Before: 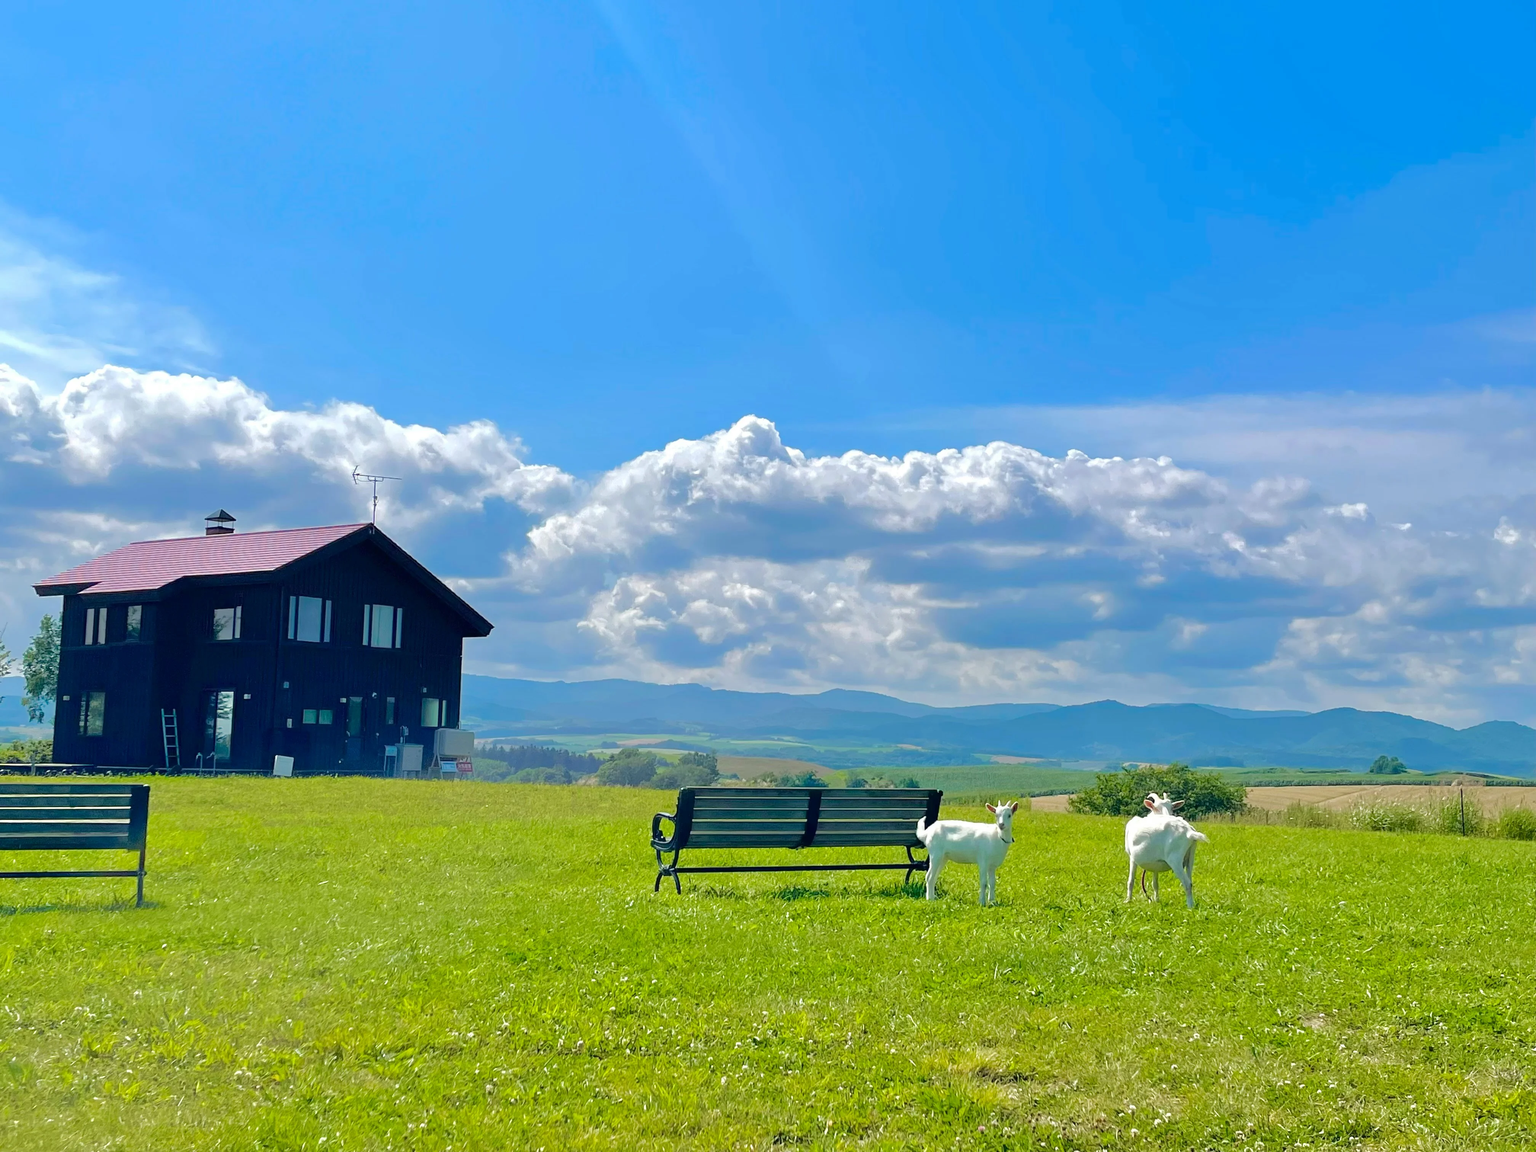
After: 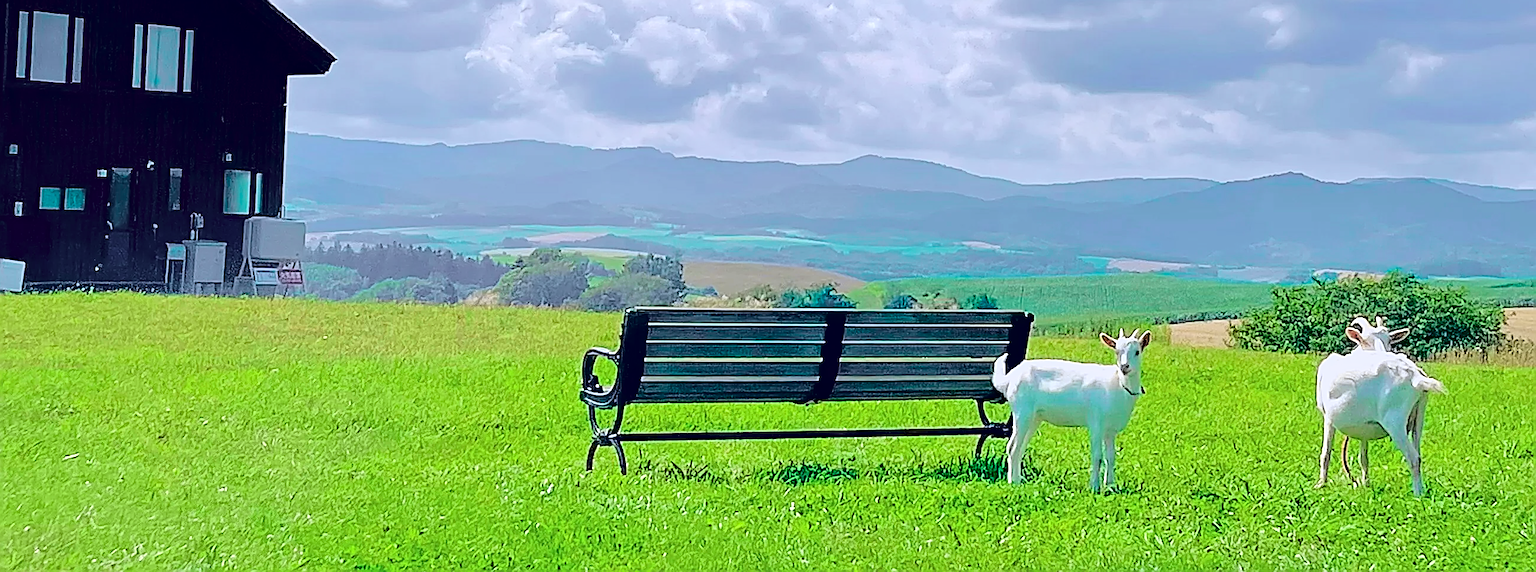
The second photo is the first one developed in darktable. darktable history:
tone curve: curves: ch0 [(0.003, 0.003) (0.104, 0.026) (0.236, 0.181) (0.401, 0.443) (0.495, 0.55) (0.625, 0.67) (0.819, 0.841) (0.96, 0.899)]; ch1 [(0, 0) (0.161, 0.092) (0.37, 0.302) (0.424, 0.402) (0.45, 0.466) (0.495, 0.51) (0.573, 0.571) (0.638, 0.641) (0.751, 0.741) (1, 1)]; ch2 [(0, 0) (0.352, 0.403) (0.466, 0.443) (0.524, 0.526) (0.56, 0.556) (1, 1)], color space Lab, independent channels, preserve colors none
white balance: red 0.967, blue 1.049
exposure: black level correction 0.001, exposure 0.3 EV, compensate highlight preservation false
crop: left 18.091%, top 51.13%, right 17.525%, bottom 16.85%
sharpen: amount 2
